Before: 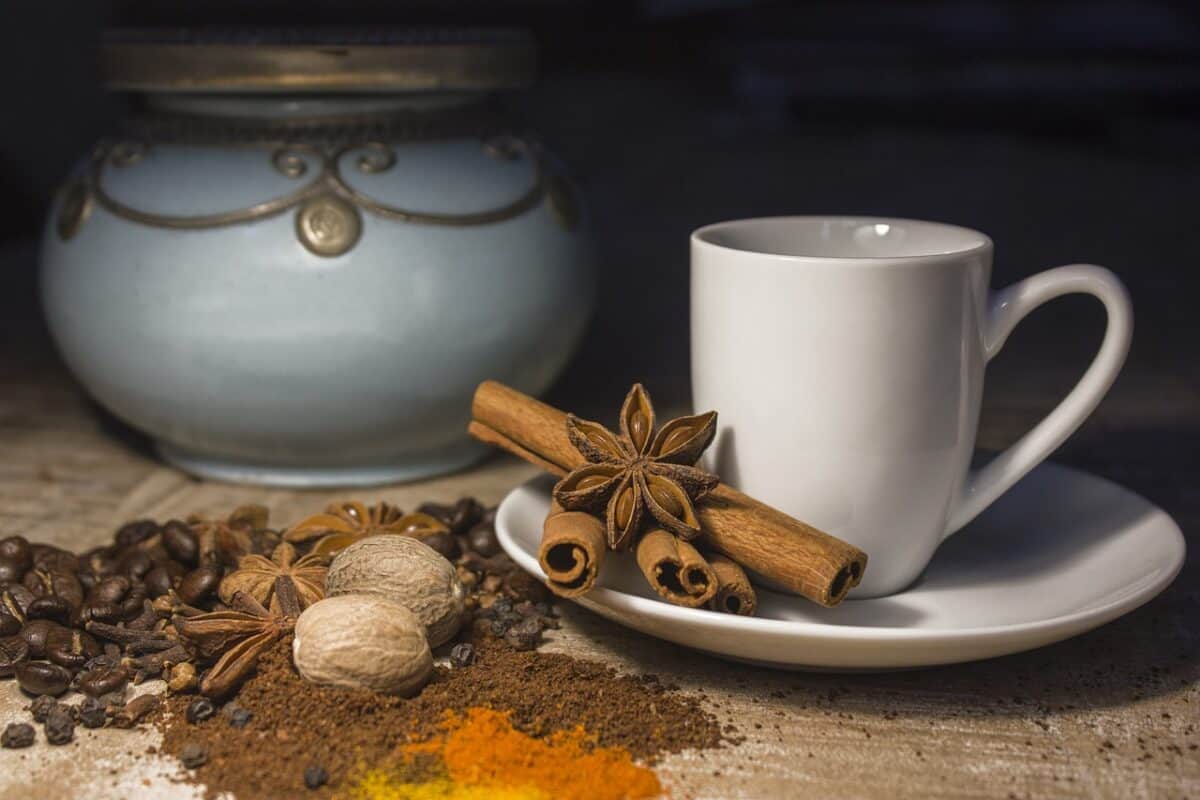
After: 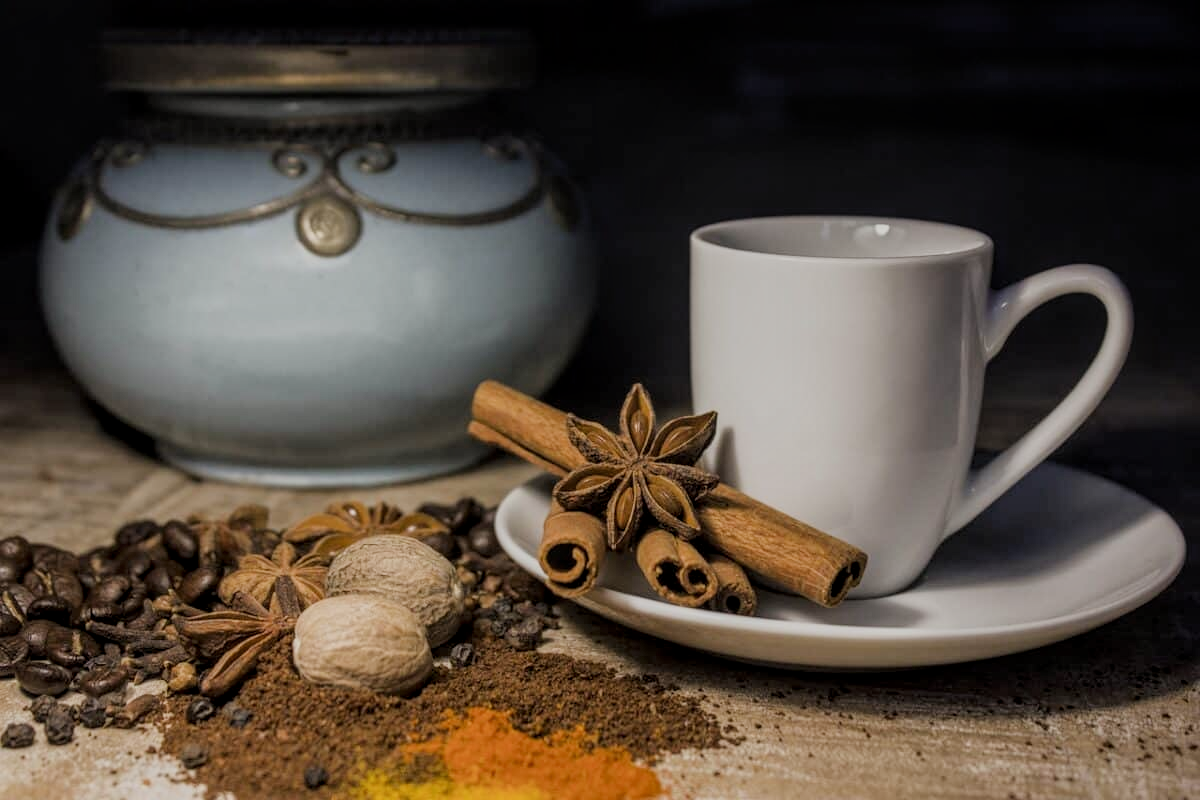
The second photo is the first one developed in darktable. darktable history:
filmic rgb: black relative exposure -7.14 EV, white relative exposure 5.36 EV, hardness 3.03
local contrast: on, module defaults
shadows and highlights: shadows -21.86, highlights 98.12, soften with gaussian
